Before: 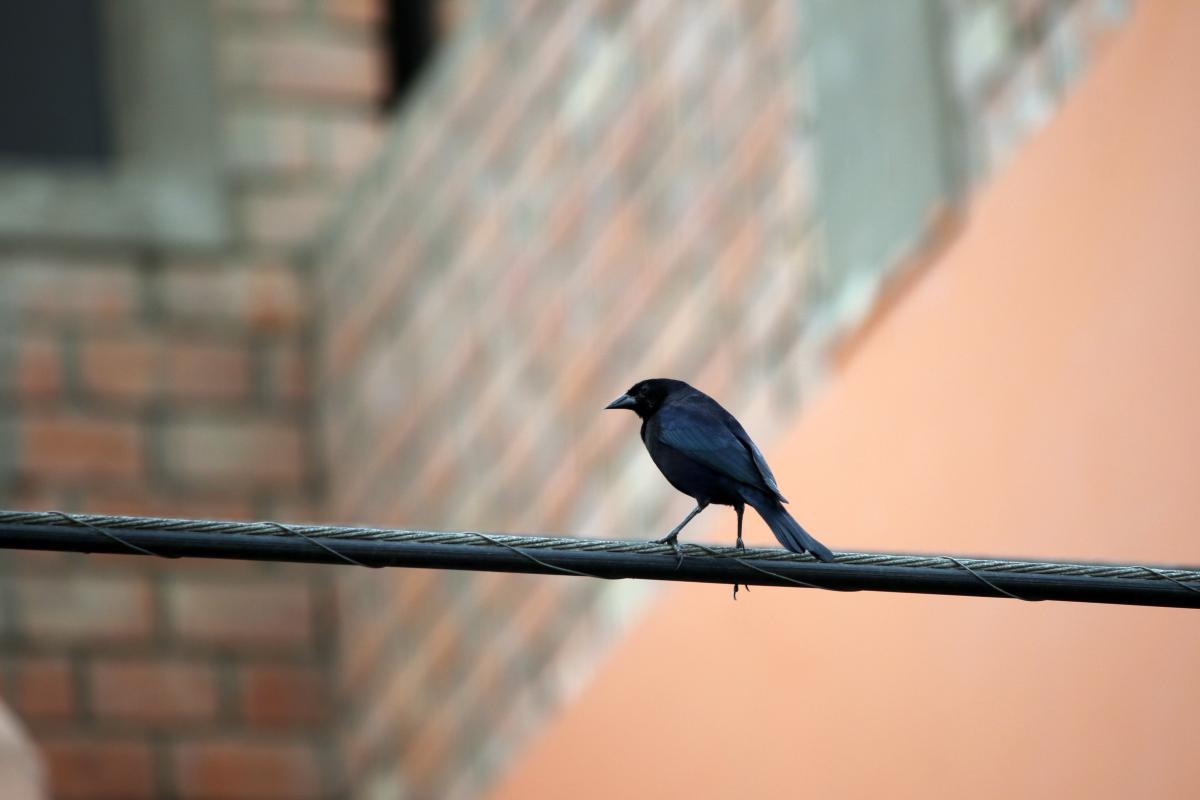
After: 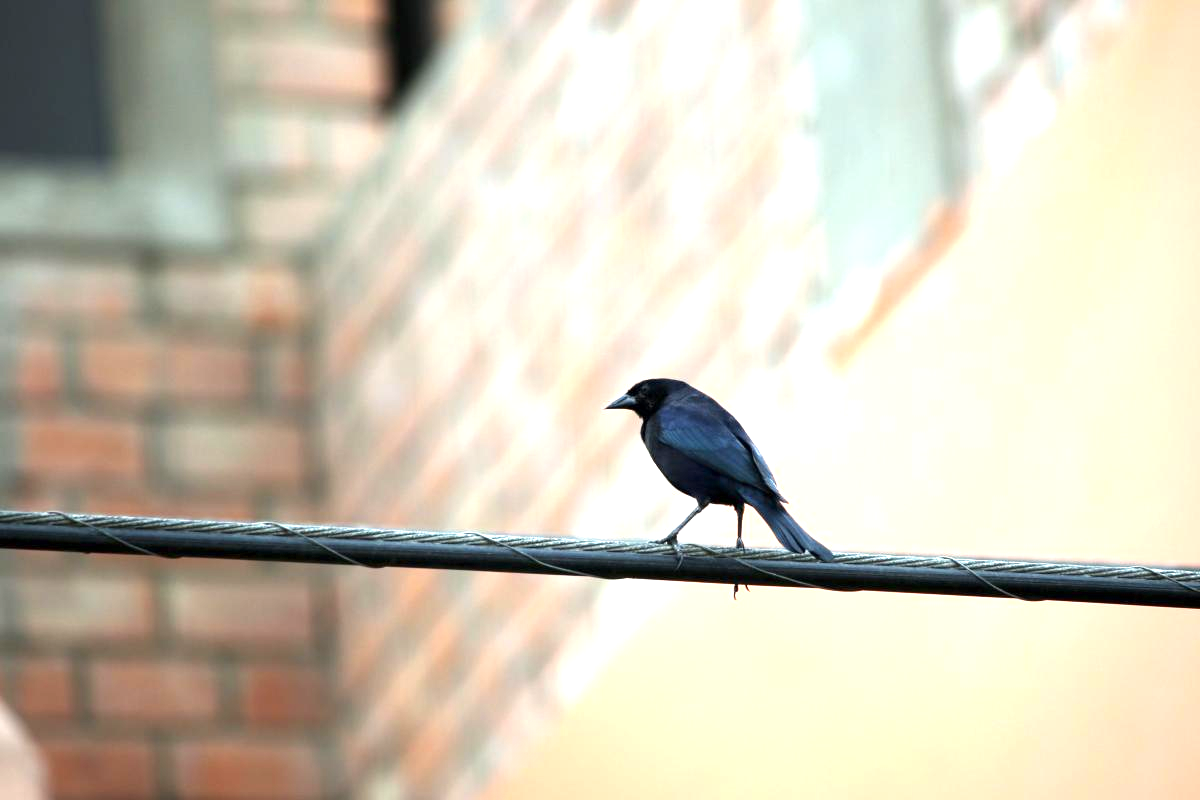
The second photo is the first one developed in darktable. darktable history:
exposure: exposure 1.153 EV, compensate highlight preservation false
